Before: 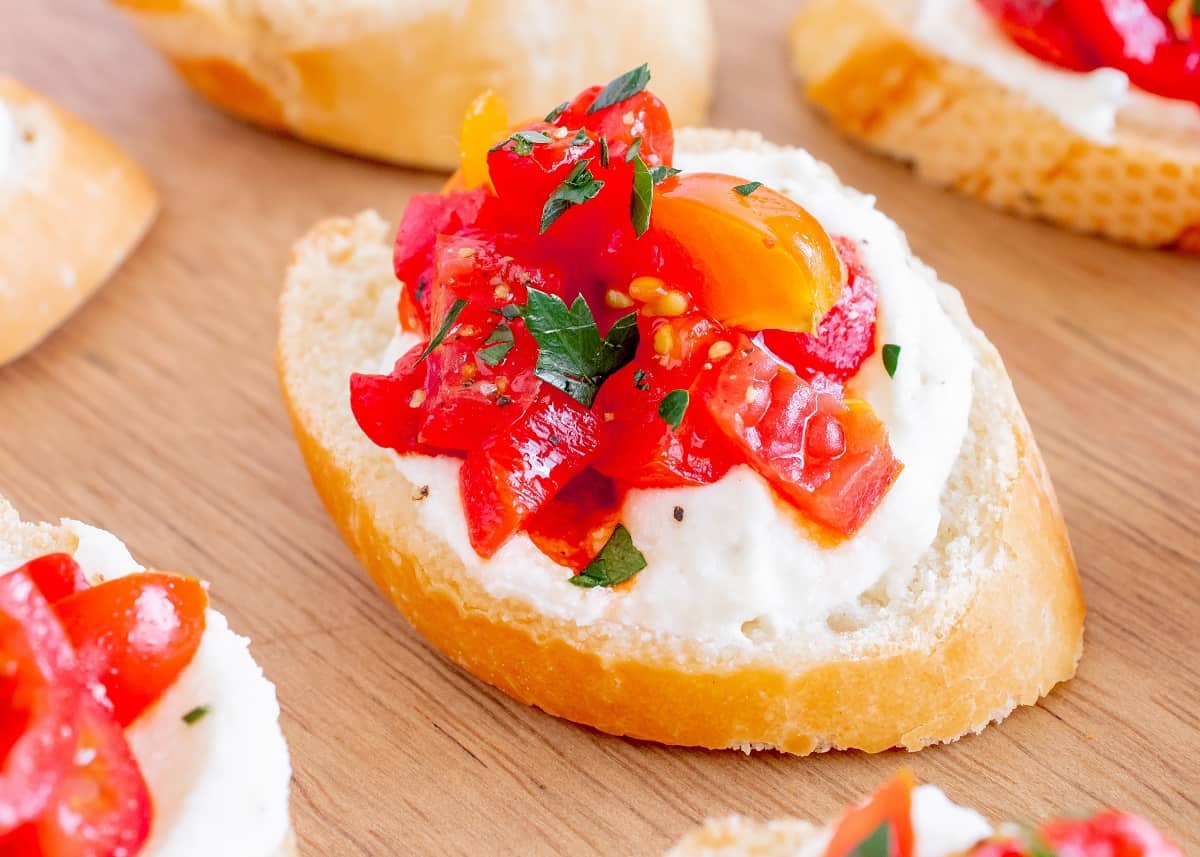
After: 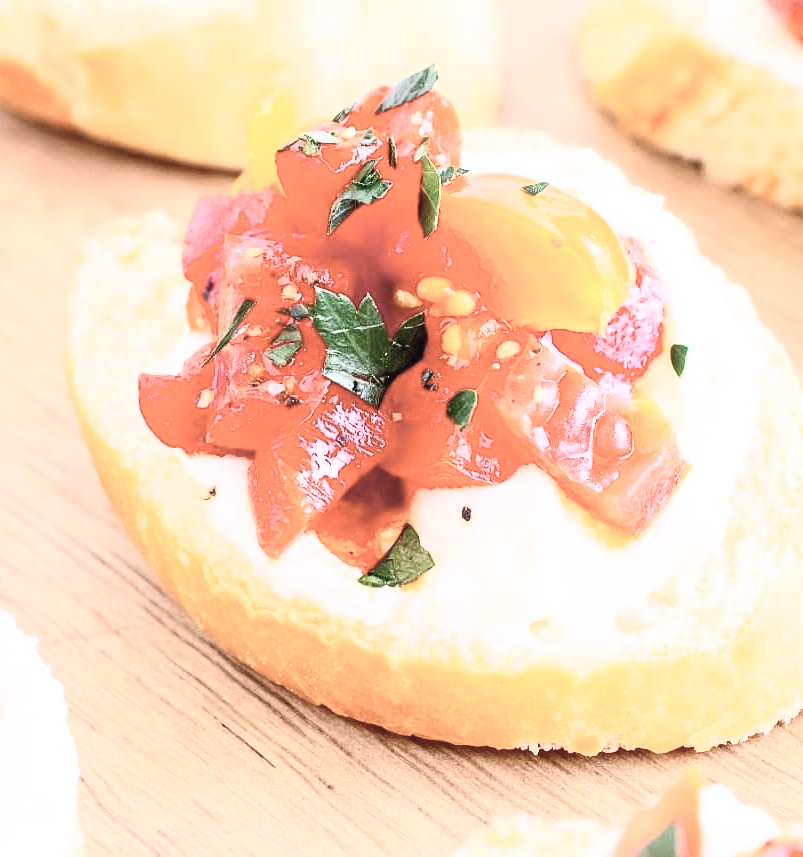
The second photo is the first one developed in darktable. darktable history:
tone equalizer: mask exposure compensation -0.514 EV
contrast brightness saturation: contrast 0.556, brightness 0.567, saturation -0.335
crop and rotate: left 17.695%, right 15.328%
